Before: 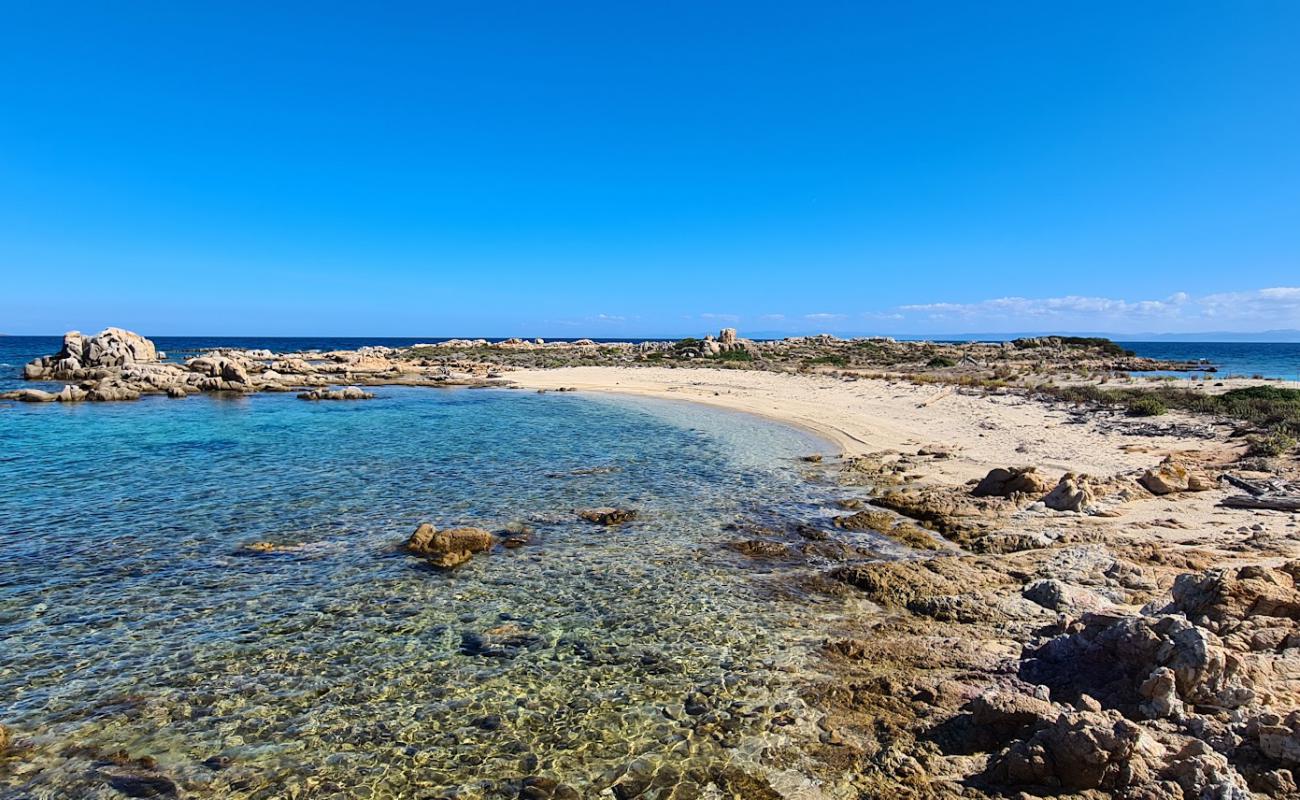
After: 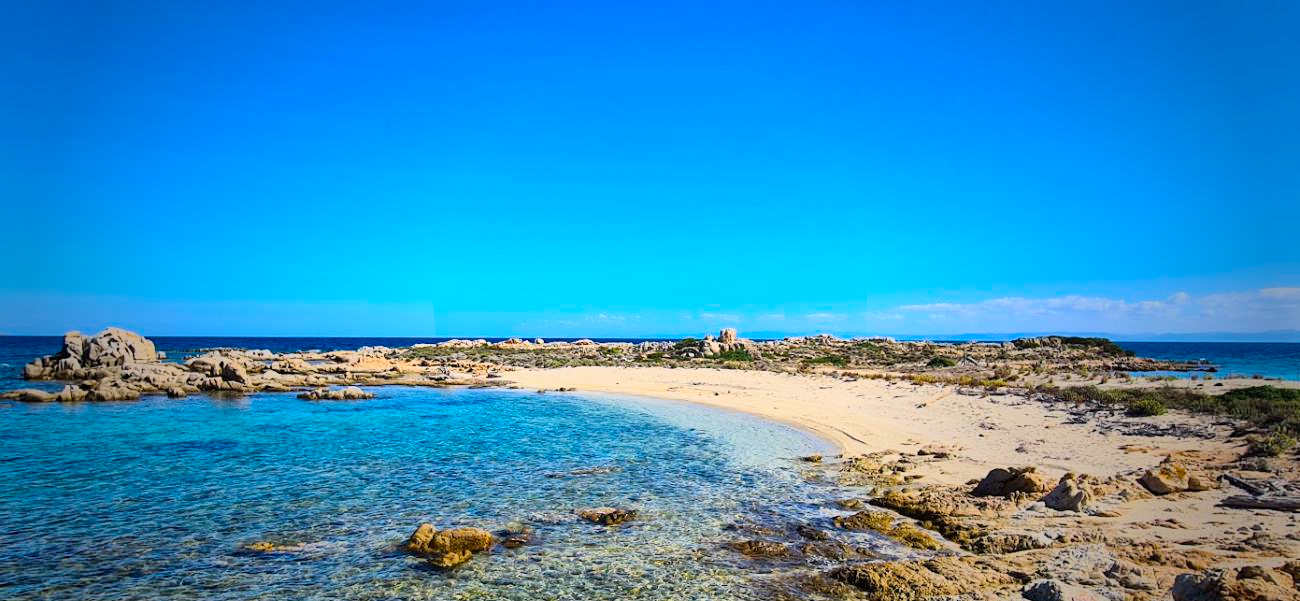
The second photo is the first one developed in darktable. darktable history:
crop: bottom 24.838%
base curve: curves: ch0 [(0, 0) (0.088, 0.125) (0.176, 0.251) (0.354, 0.501) (0.613, 0.749) (1, 0.877)]
color balance rgb: shadows lift › luminance -10.195%, shadows lift › chroma 0.816%, shadows lift › hue 112.98°, power › hue 328.55°, perceptual saturation grading › global saturation 29.378%, global vibrance 20%
vignetting: fall-off start 34.75%, fall-off radius 64.42%, brightness -0.571, saturation 0.002, width/height ratio 0.96, unbound false
